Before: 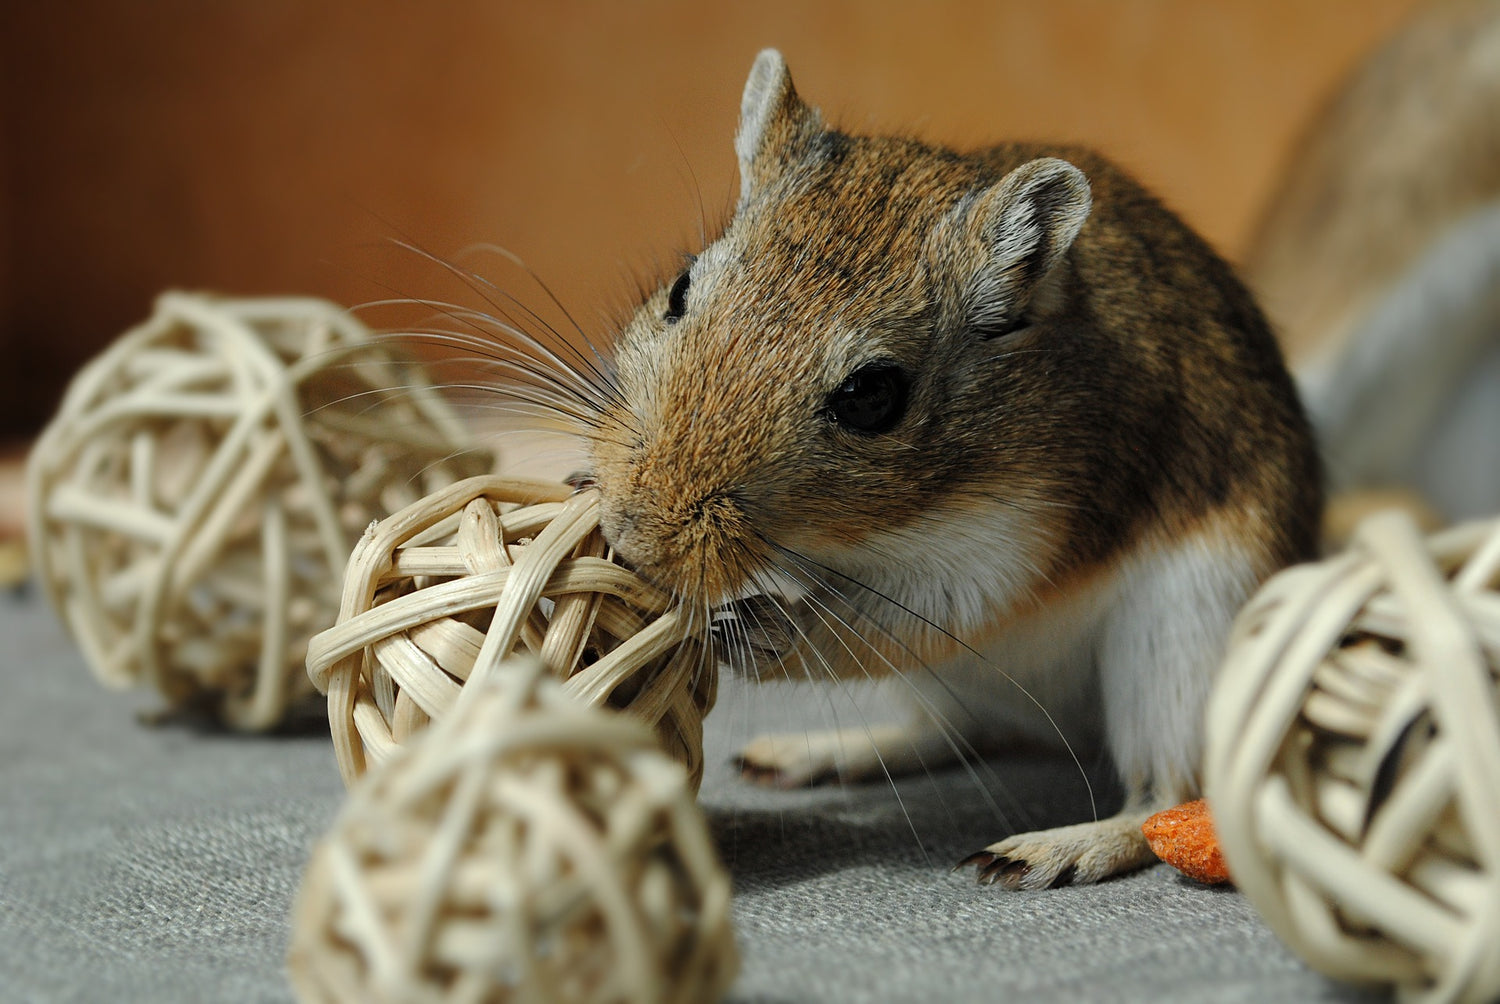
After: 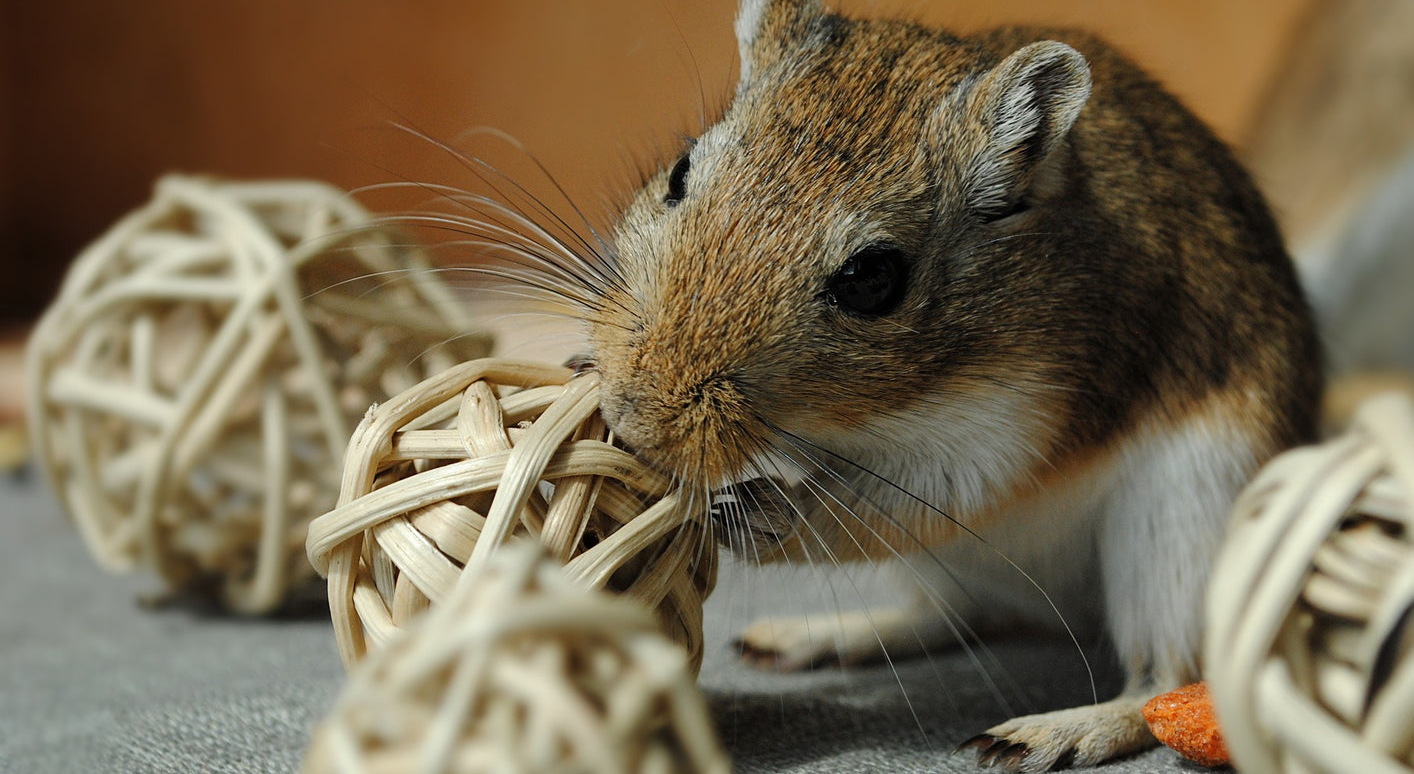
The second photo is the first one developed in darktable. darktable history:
crop and rotate: angle 0.03°, top 11.643%, right 5.651%, bottom 11.189%
